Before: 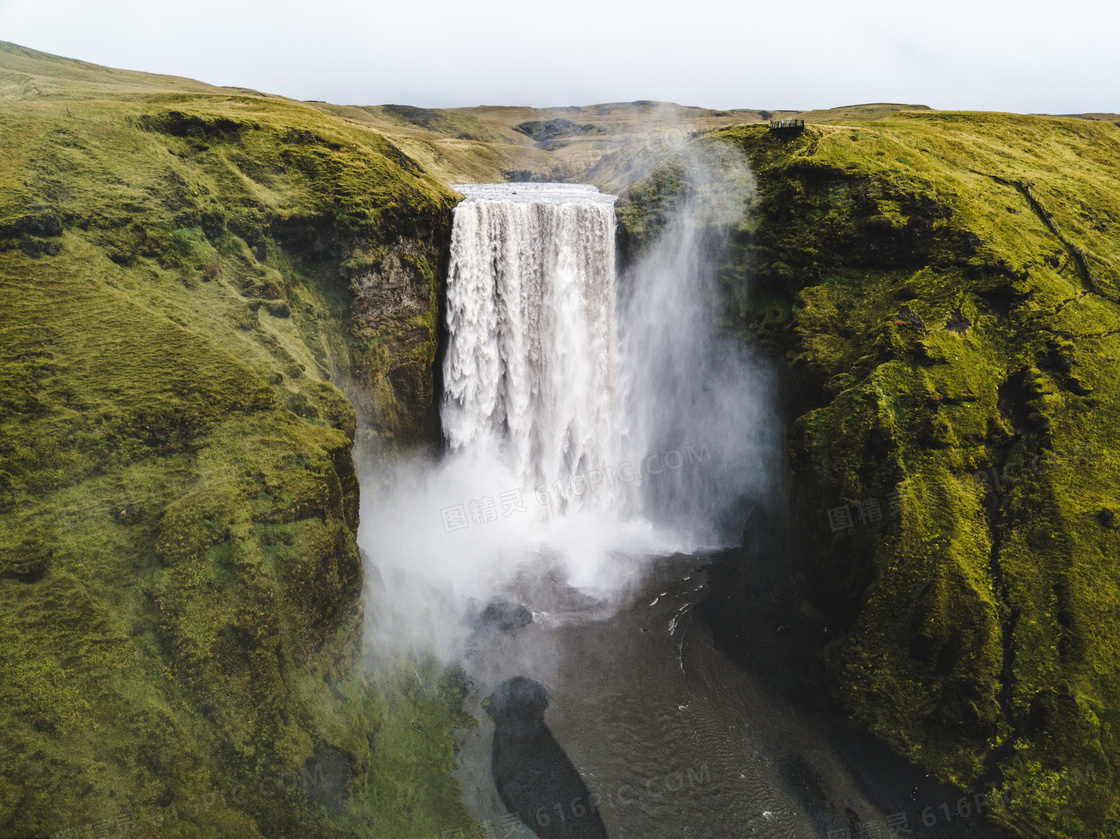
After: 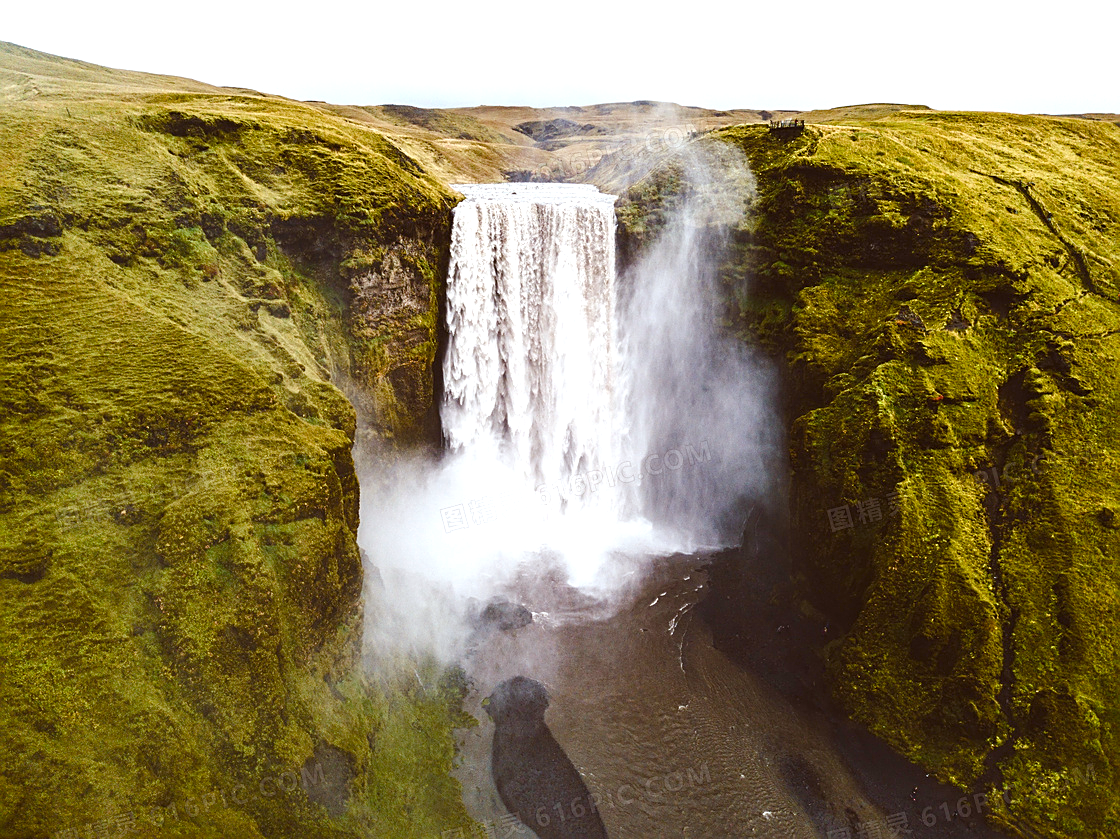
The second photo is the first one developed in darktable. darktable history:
color balance rgb: power › chroma 1.029%, power › hue 27.06°, highlights gain › chroma 1.346%, highlights gain › hue 56.65°, perceptual saturation grading › global saturation 43.954%, perceptual saturation grading › highlights -50.448%, perceptual saturation grading › shadows 30.521%
color correction: highlights a* -3.17, highlights b* -6.45, shadows a* 3.11, shadows b* 5.76
exposure: black level correction 0.001, exposure 0.5 EV, compensate highlight preservation false
sharpen: on, module defaults
